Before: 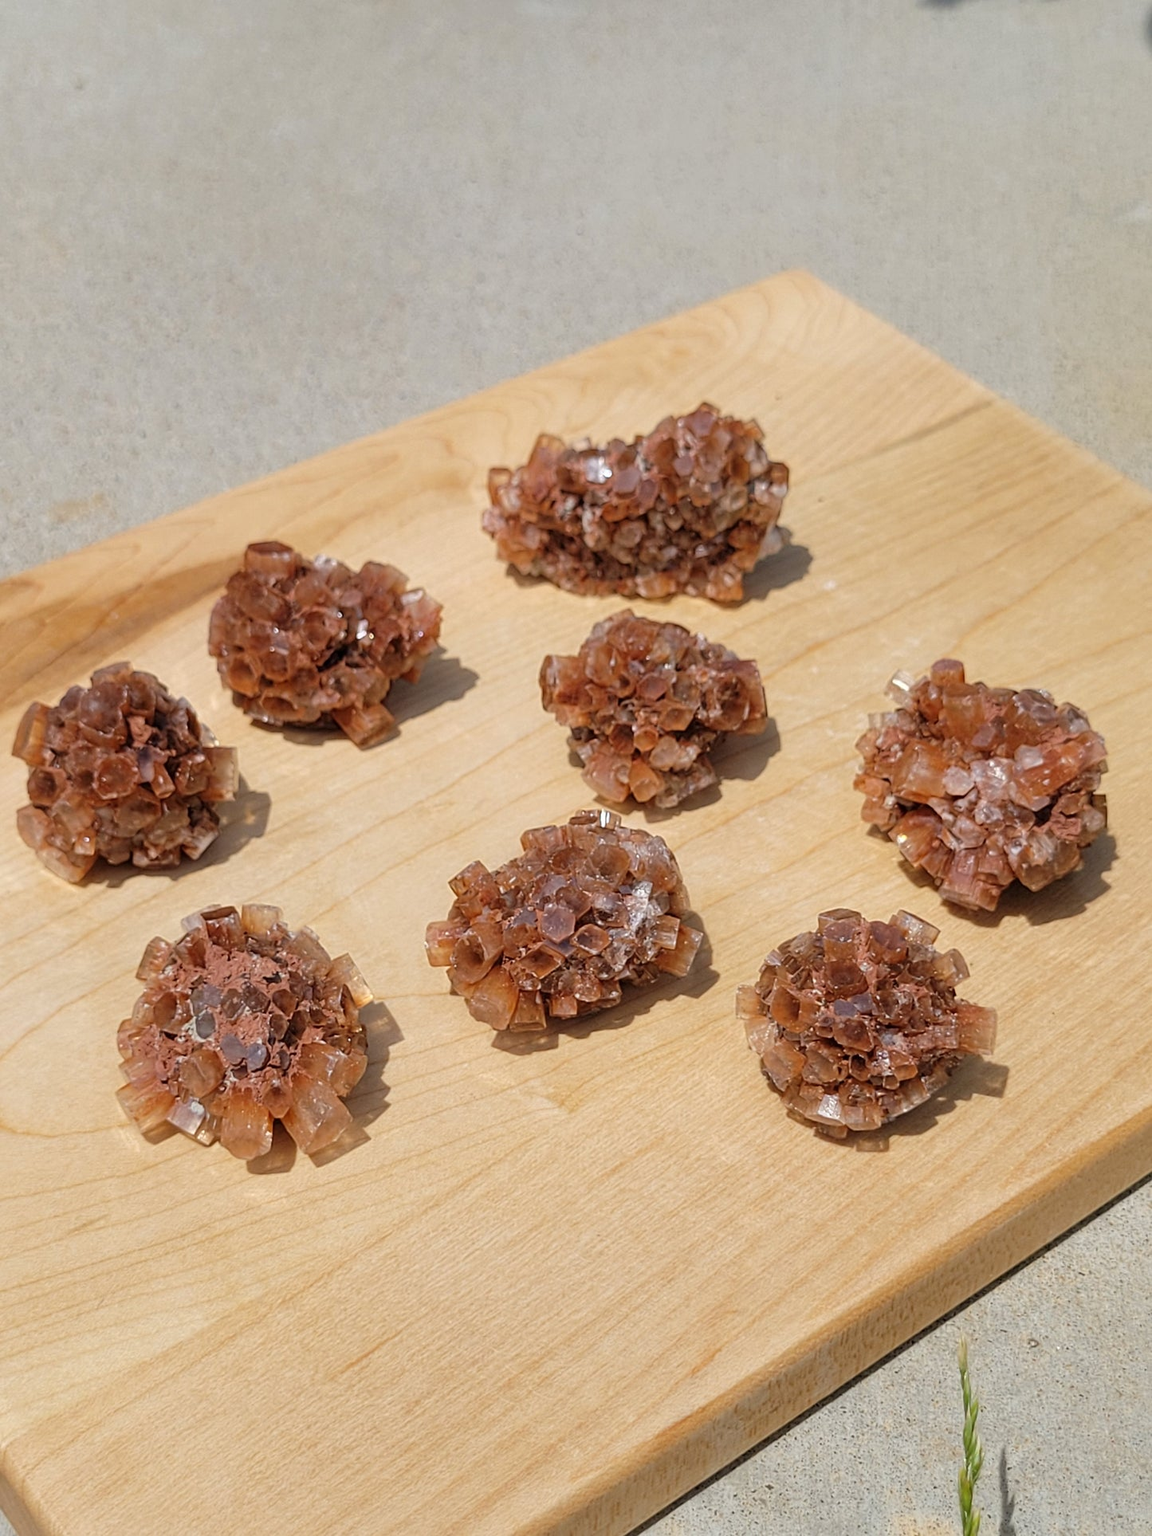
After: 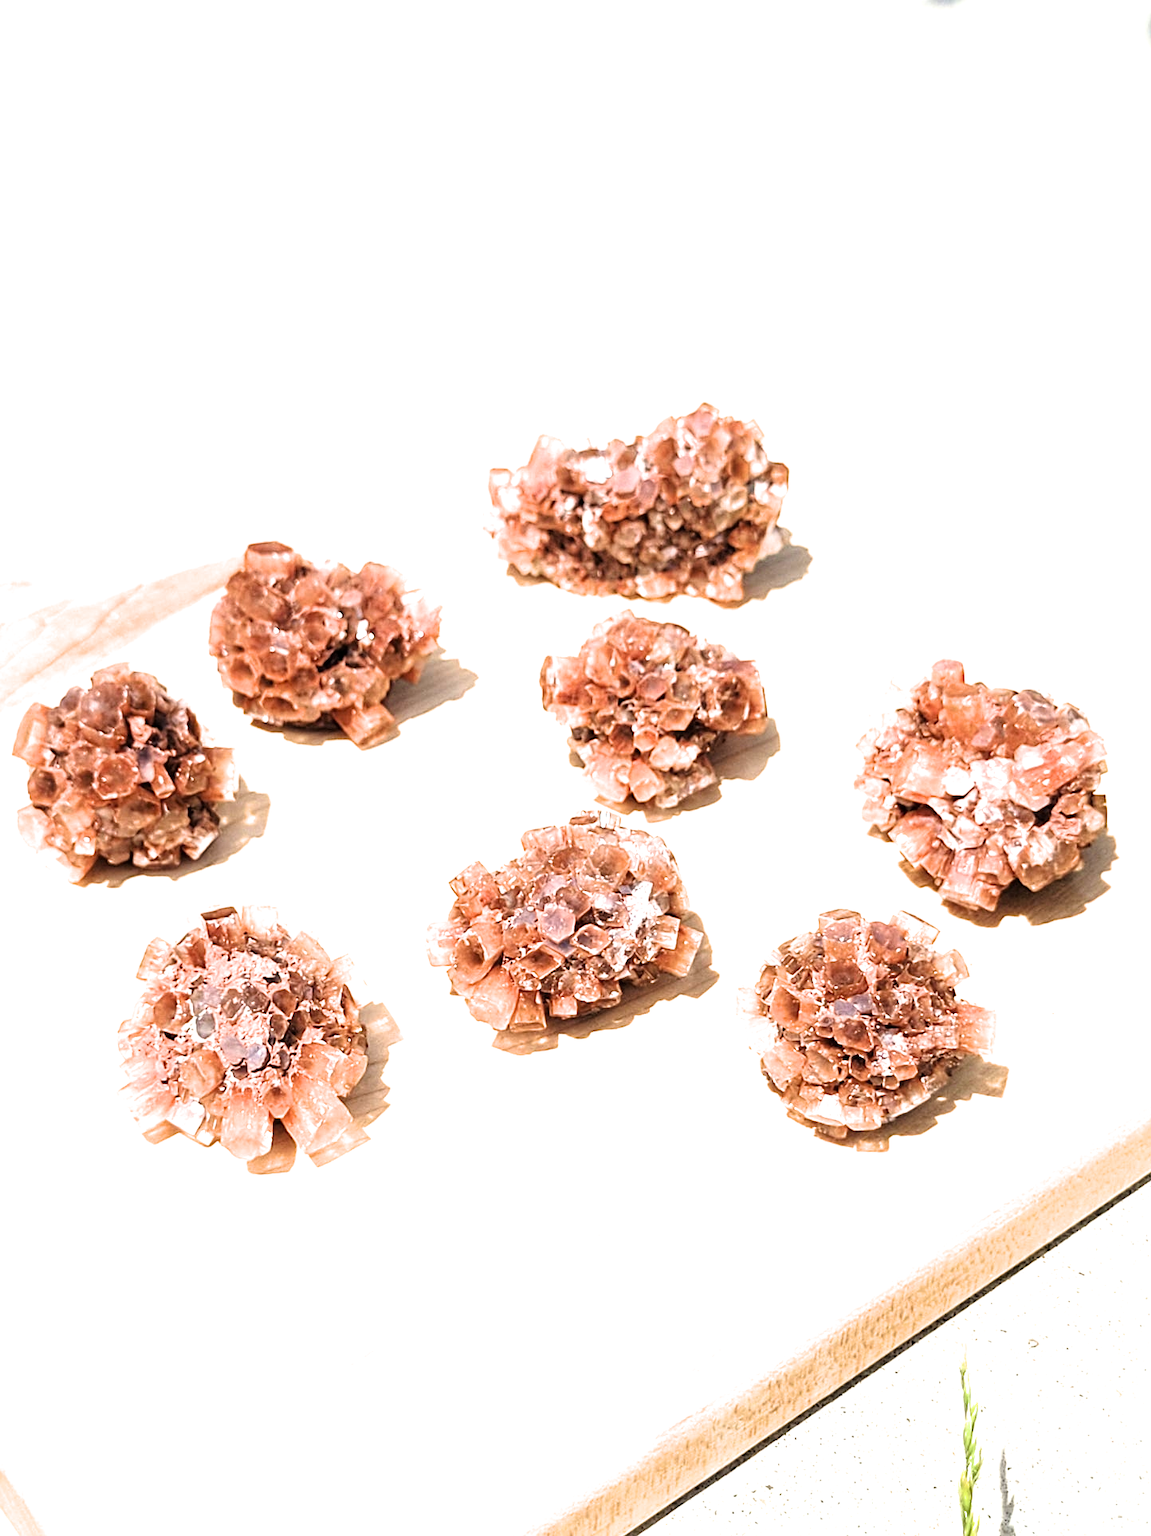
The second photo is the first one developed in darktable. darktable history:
exposure: black level correction 0, exposure 1.44 EV, compensate highlight preservation false
filmic rgb: black relative exposure -7.99 EV, white relative exposure 2.2 EV, hardness 6.94
